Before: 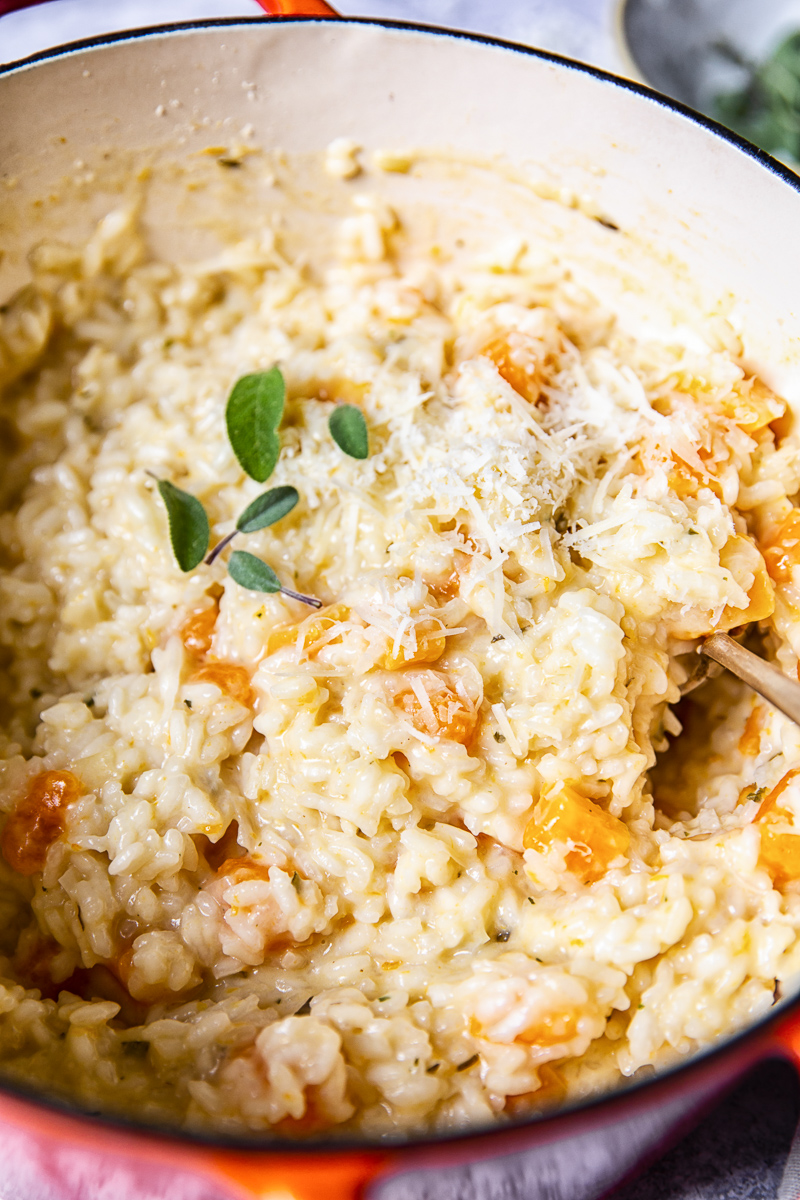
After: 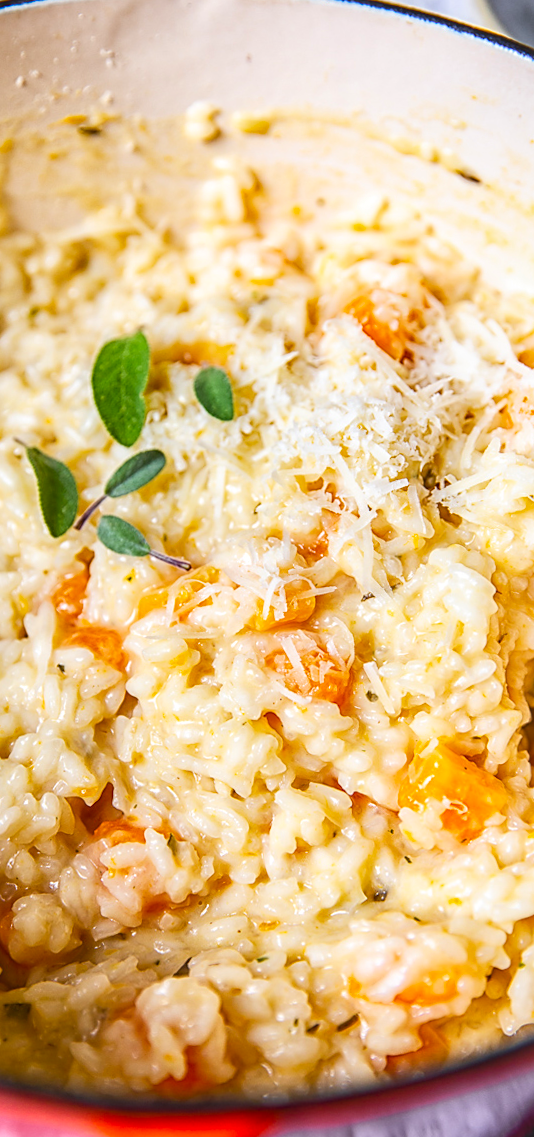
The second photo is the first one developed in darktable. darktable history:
exposure: exposure 0.367 EV, compensate highlight preservation false
local contrast: on, module defaults
white balance: emerald 1
crop and rotate: left 15.754%, right 17.579%
rotate and perspective: rotation -1.32°, lens shift (horizontal) -0.031, crop left 0.015, crop right 0.985, crop top 0.047, crop bottom 0.982
sharpen: radius 1.864, amount 0.398, threshold 1.271
contrast brightness saturation: contrast -0.19, saturation 0.19
